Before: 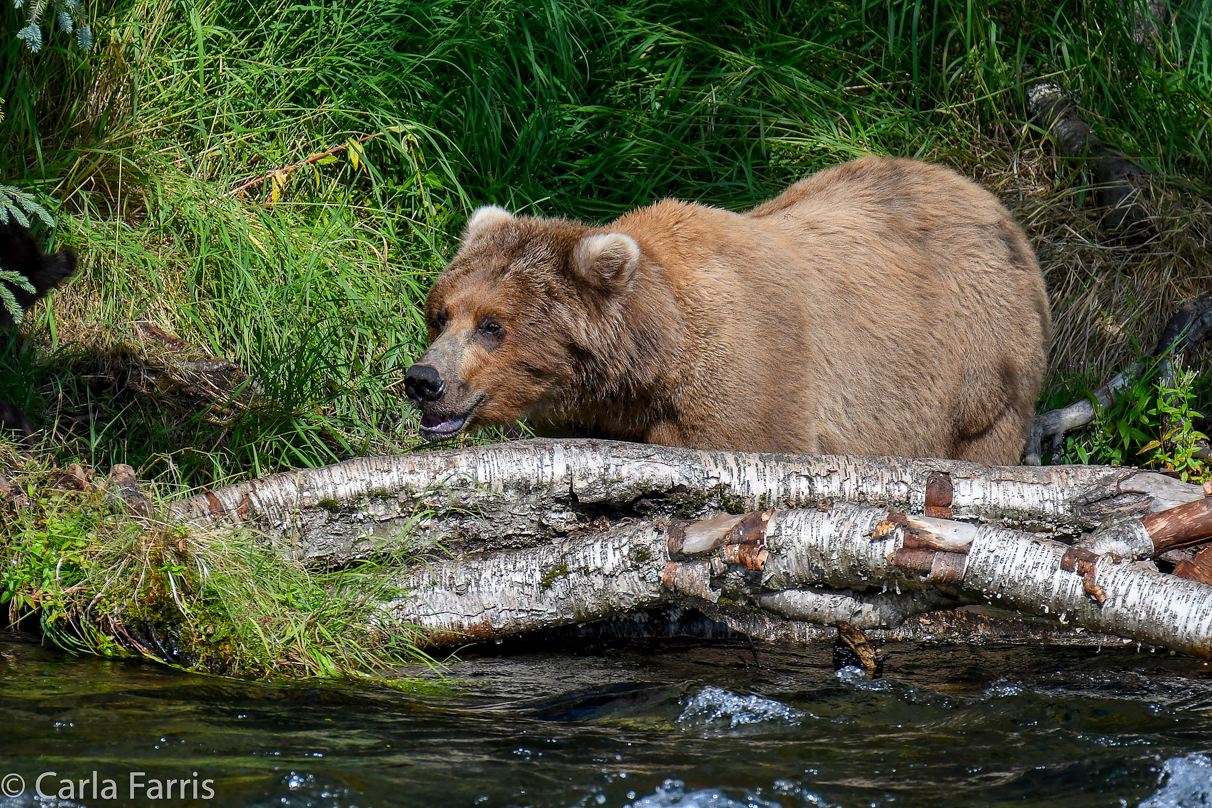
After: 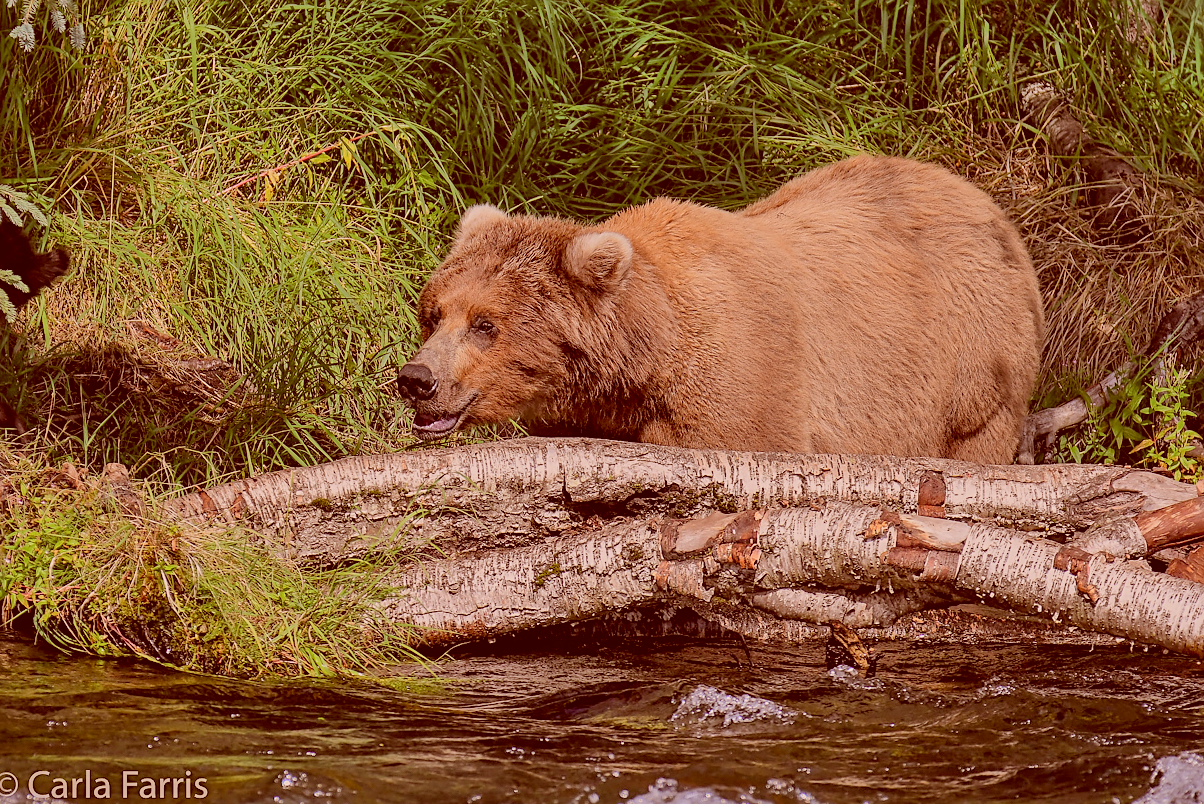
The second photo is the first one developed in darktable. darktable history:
color correction: highlights a* 9.03, highlights b* 8.71, shadows a* 40, shadows b* 40, saturation 0.8
crop and rotate: left 0.614%, top 0.179%, bottom 0.309%
sharpen: on, module defaults
global tonemap: drago (0.7, 100)
shadows and highlights: shadows 52.34, highlights -28.23, soften with gaussian
color balance: mode lift, gamma, gain (sRGB)
